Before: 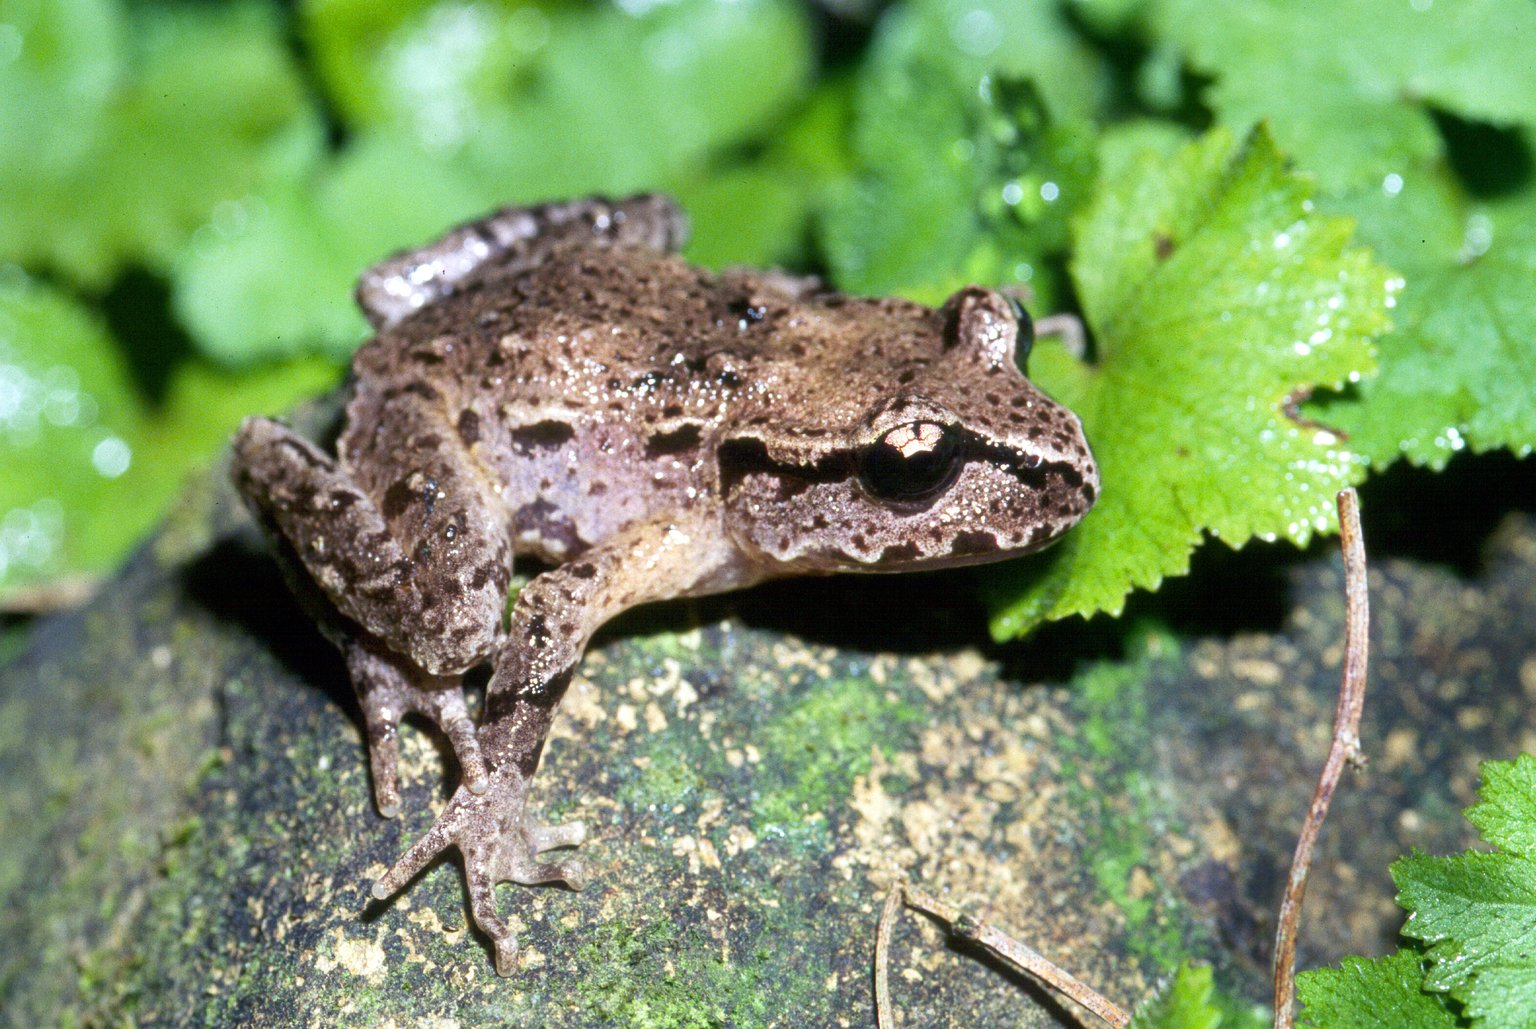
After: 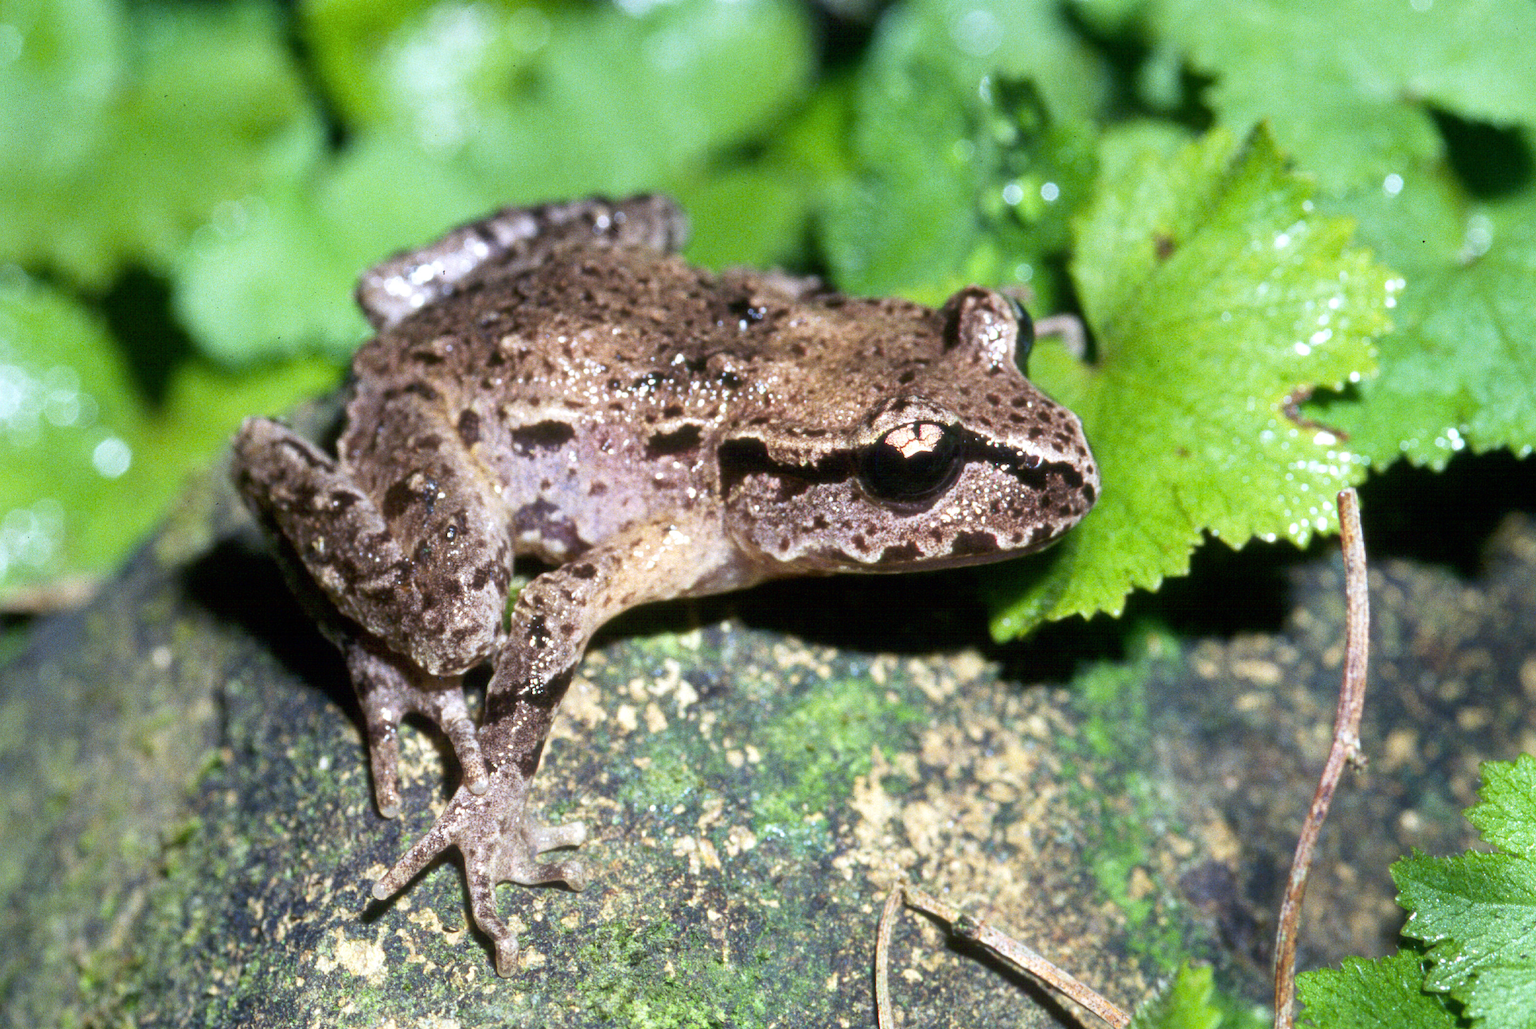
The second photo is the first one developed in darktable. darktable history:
exposure: compensate highlight preservation false
color balance rgb: on, module defaults
tone equalizer: -7 EV 0.13 EV, smoothing diameter 25%, edges refinement/feathering 10, preserve details guided filter
grain: coarseness 14.57 ISO, strength 8.8%
